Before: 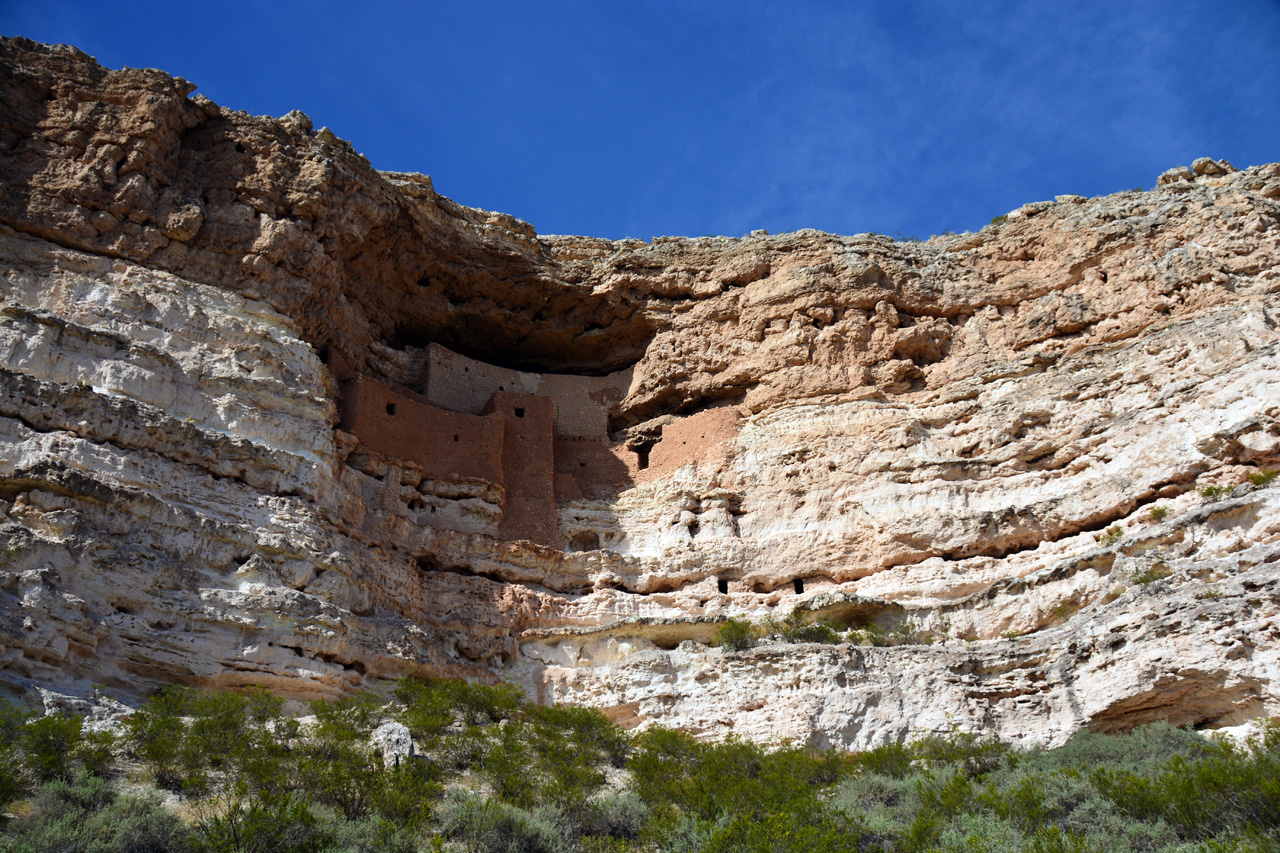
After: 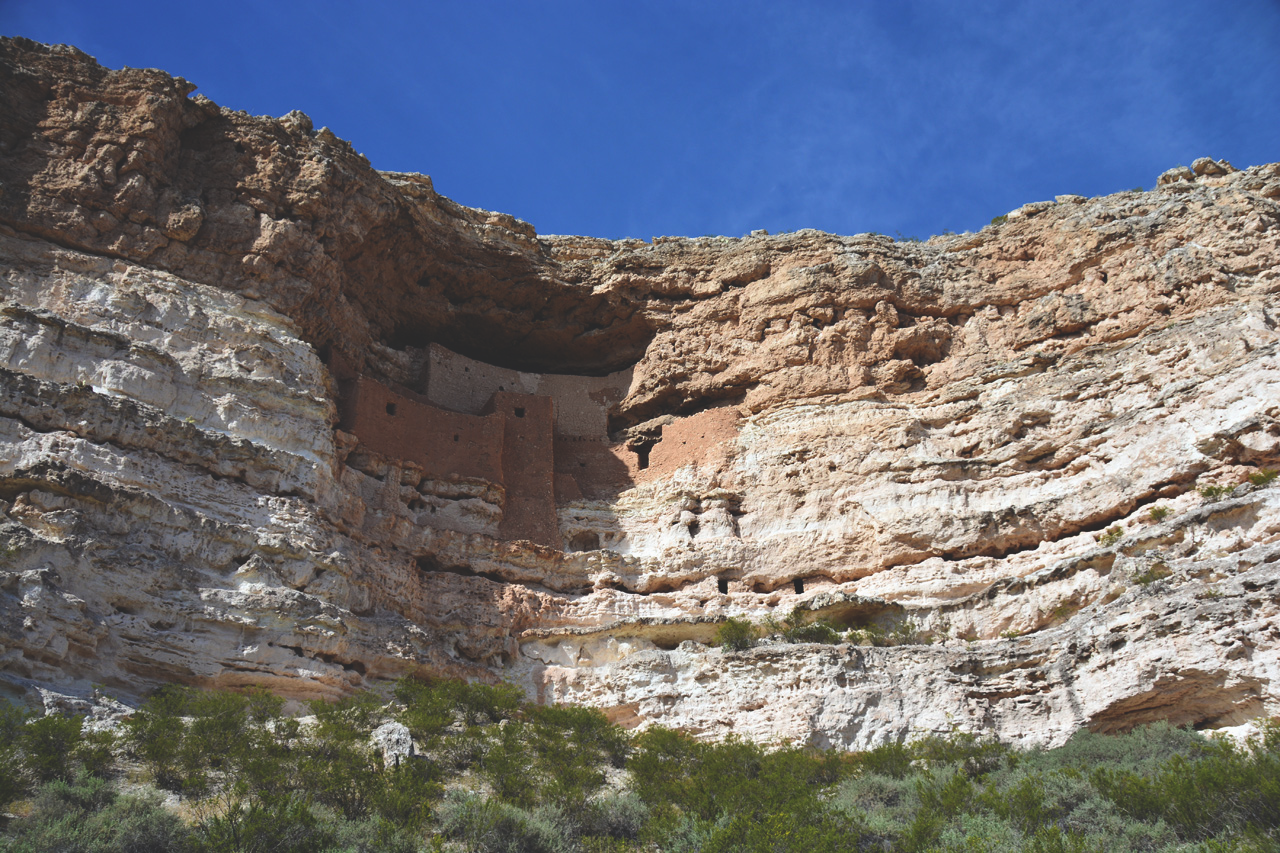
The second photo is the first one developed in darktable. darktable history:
exposure: black level correction -0.022, exposure -0.035 EV, compensate exposure bias true, compensate highlight preservation false
shadows and highlights: shadows 21, highlights -36.53, soften with gaussian
